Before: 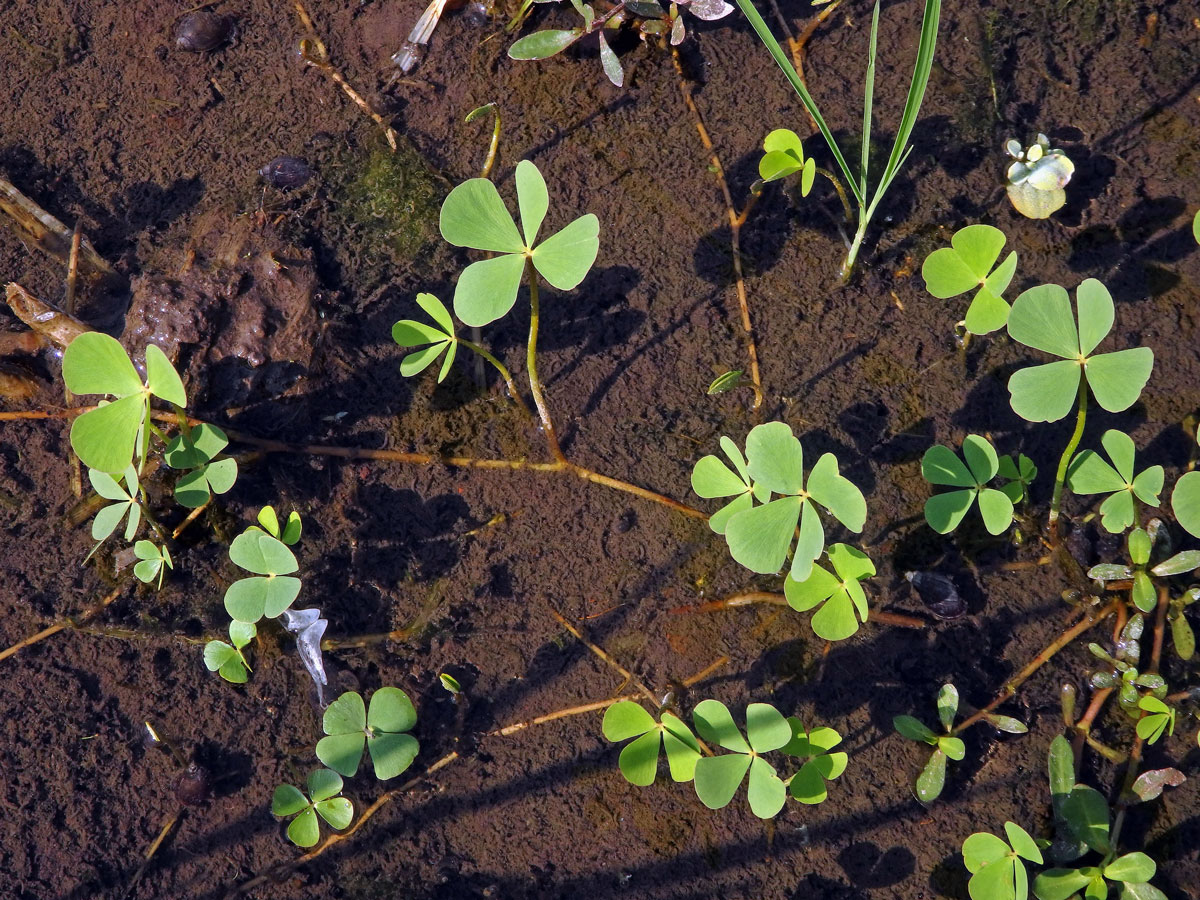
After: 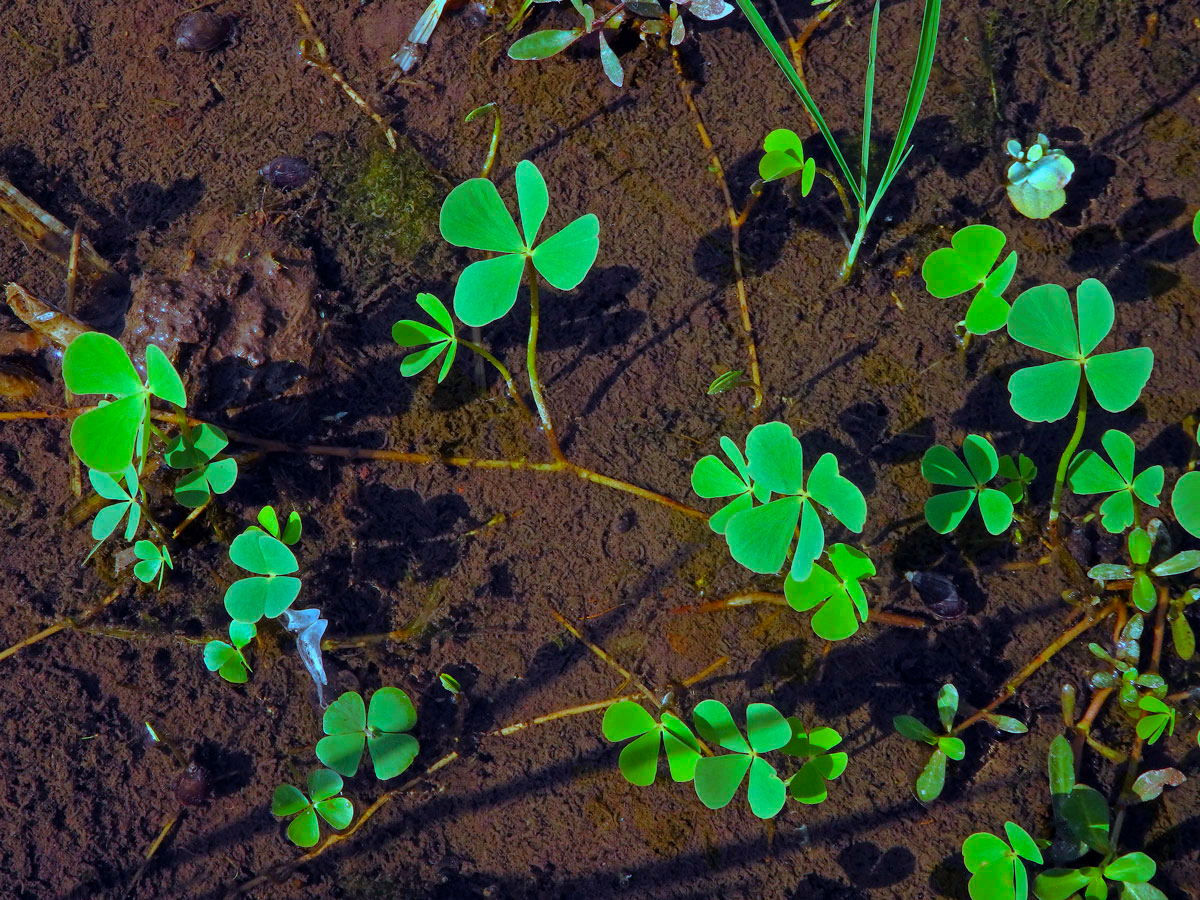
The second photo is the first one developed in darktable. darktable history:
color balance rgb: highlights gain › luminance -32.888%, highlights gain › chroma 5.674%, highlights gain › hue 216.61°, perceptual saturation grading › global saturation 24.956%, perceptual brilliance grading › highlights 4.91%, perceptual brilliance grading › shadows -9.153%, global vibrance 23.786%
